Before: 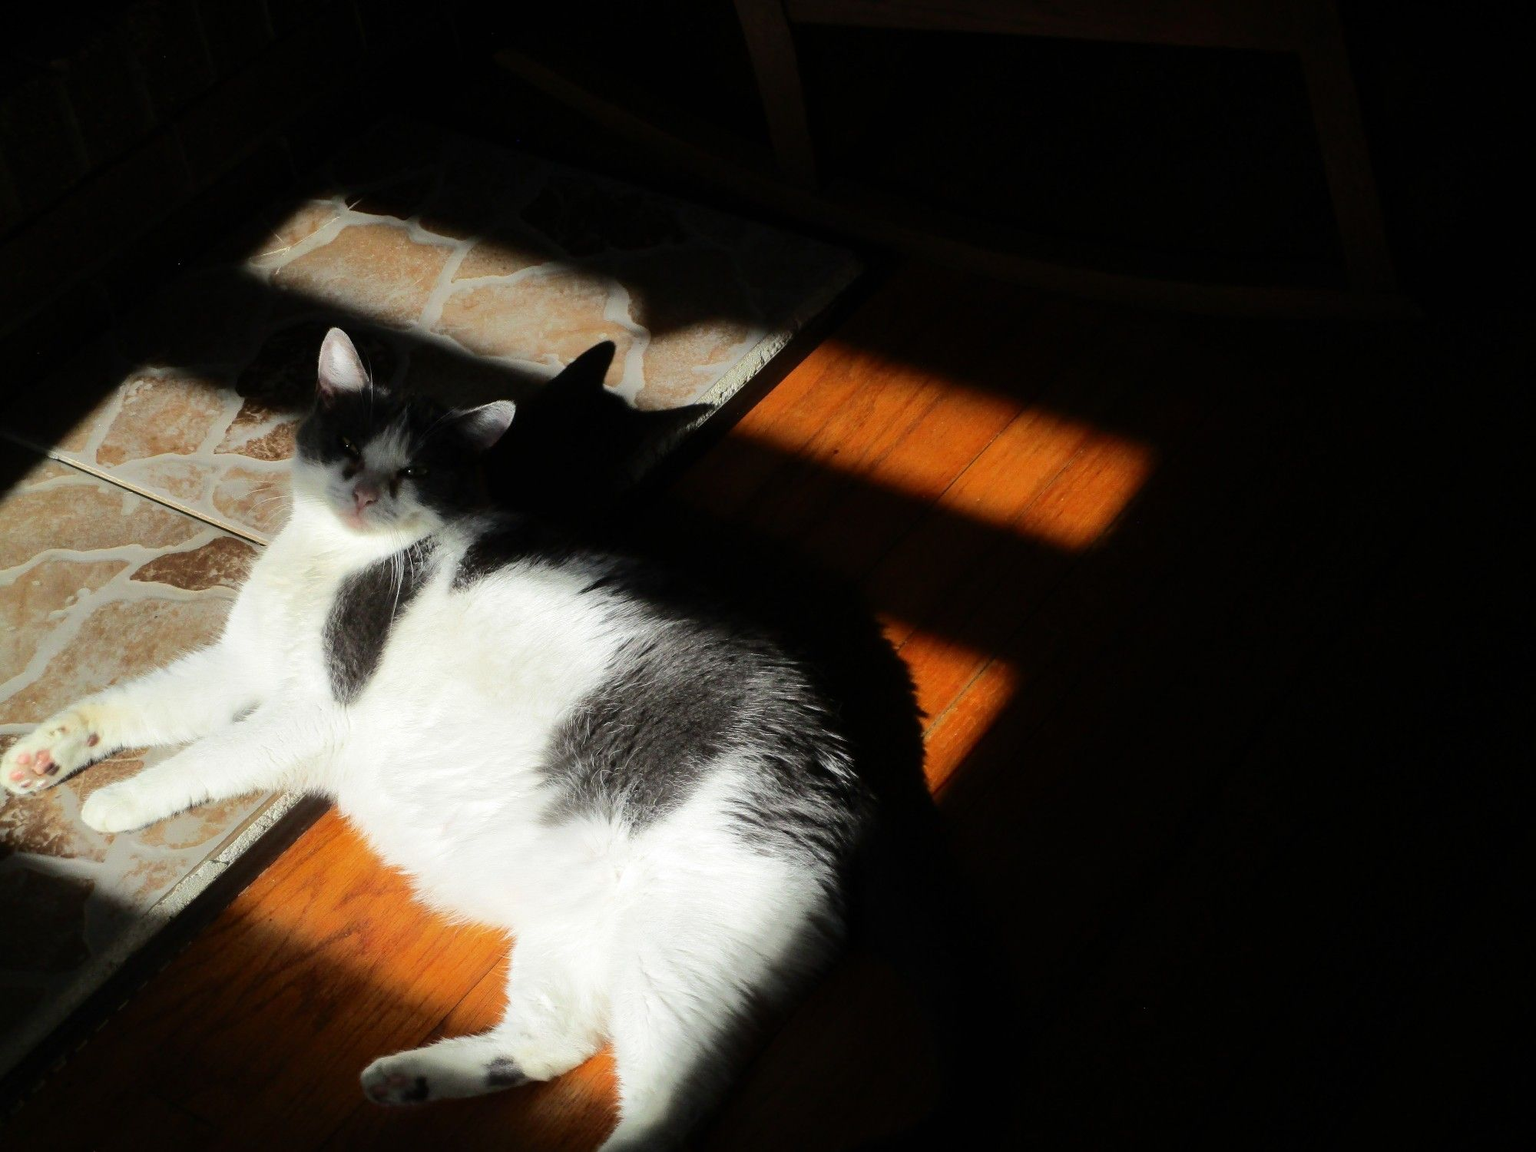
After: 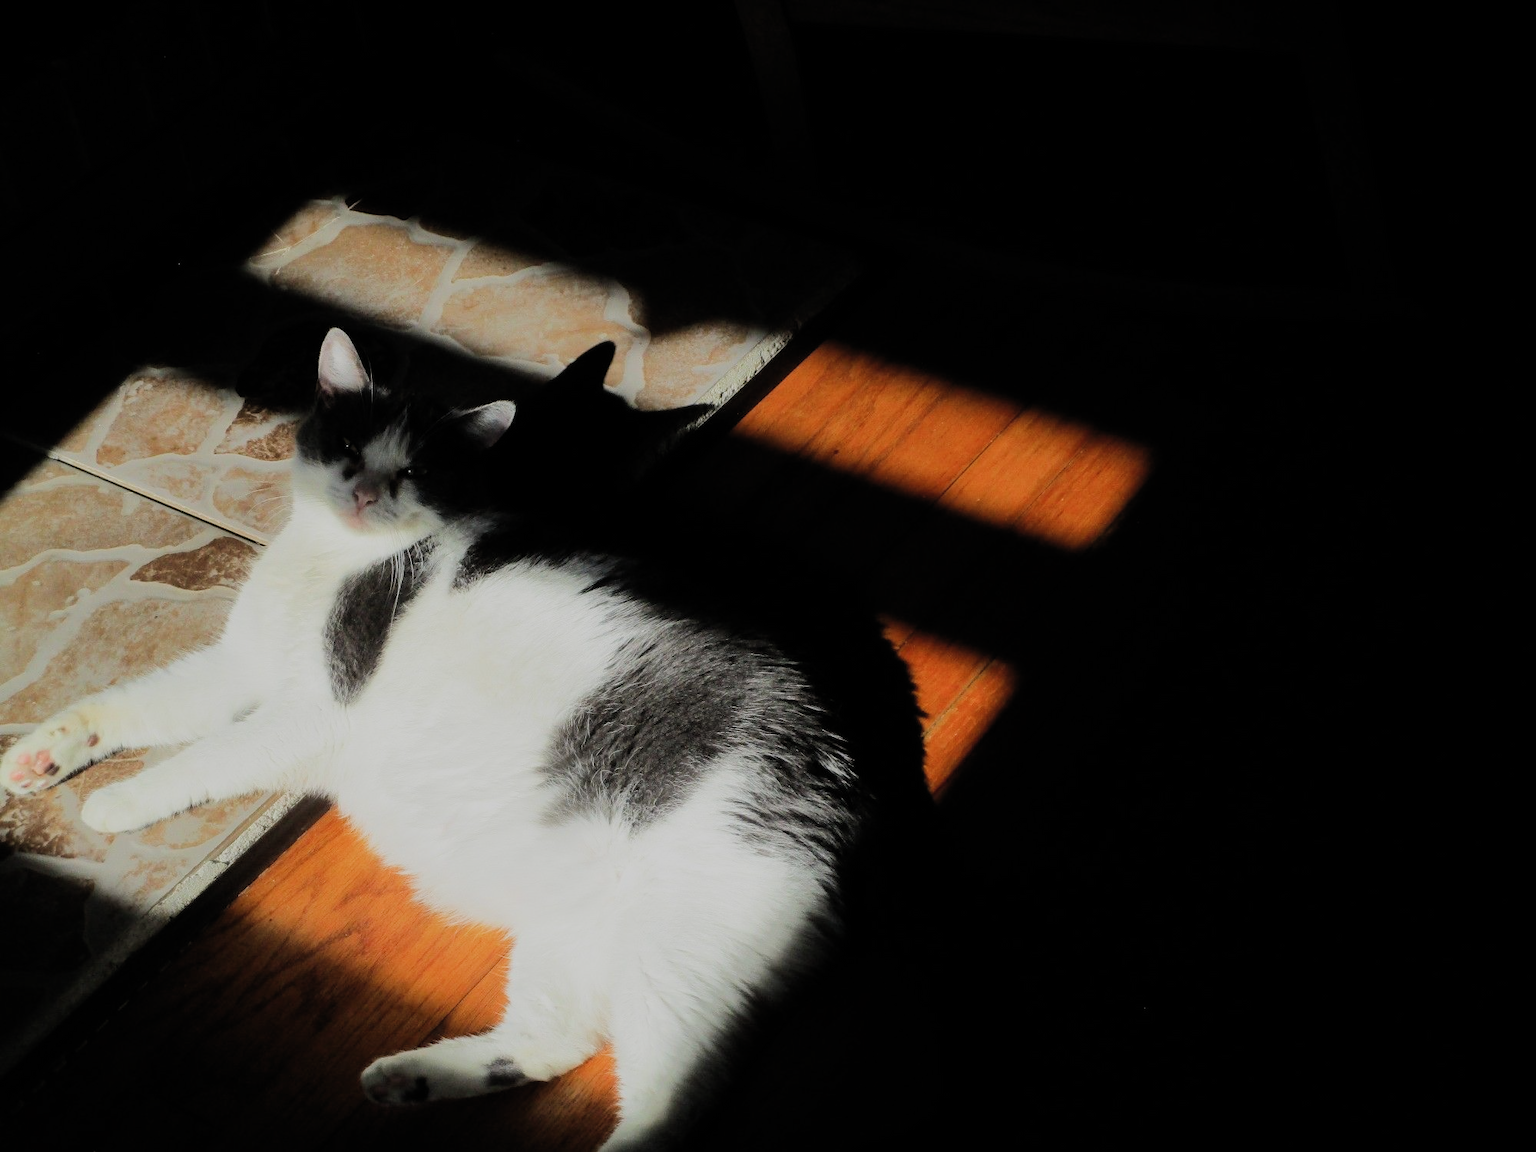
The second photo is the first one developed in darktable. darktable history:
filmic rgb: black relative exposure -7.65 EV, white relative exposure 4.56 EV, hardness 3.61, preserve chrominance RGB euclidean norm, color science v5 (2021), contrast in shadows safe, contrast in highlights safe
